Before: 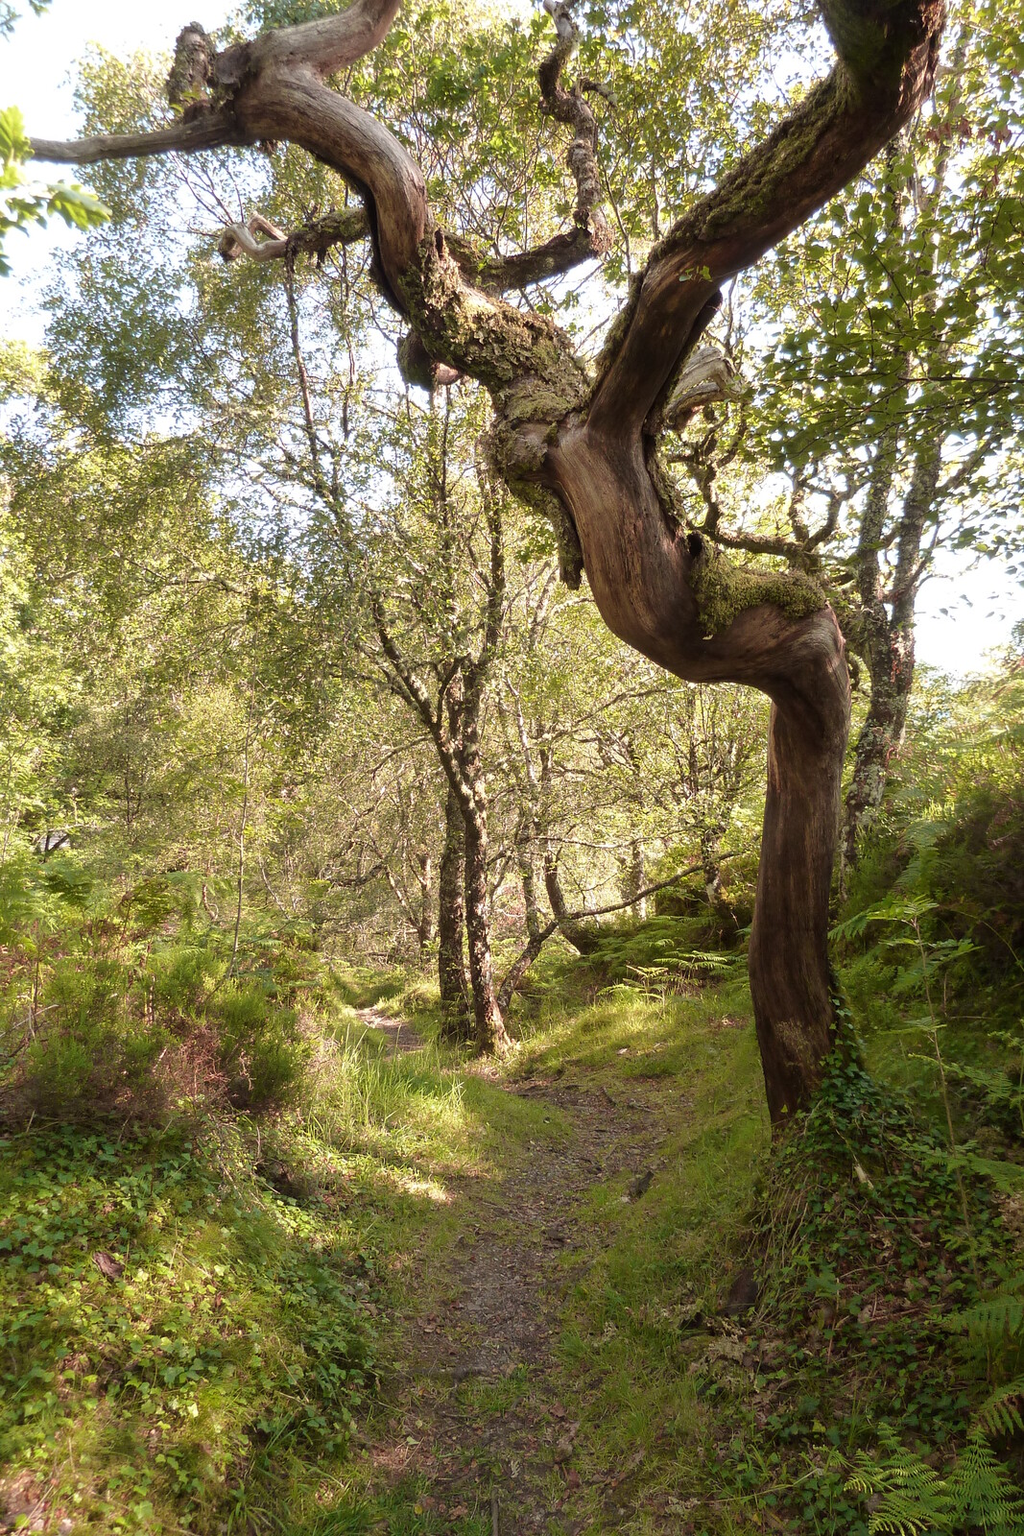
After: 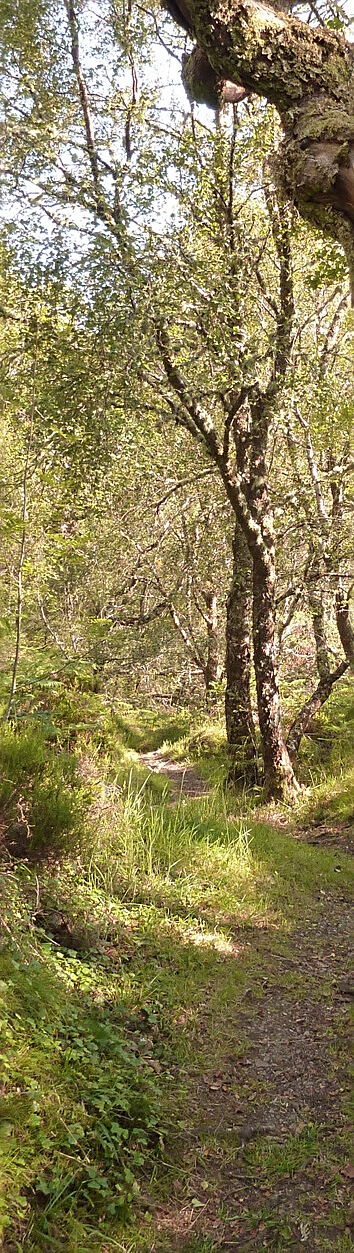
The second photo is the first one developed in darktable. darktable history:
crop and rotate: left 21.767%, top 18.654%, right 45.007%, bottom 2.976%
sharpen: on, module defaults
tone equalizer: edges refinement/feathering 500, mask exposure compensation -1.57 EV, preserve details no
